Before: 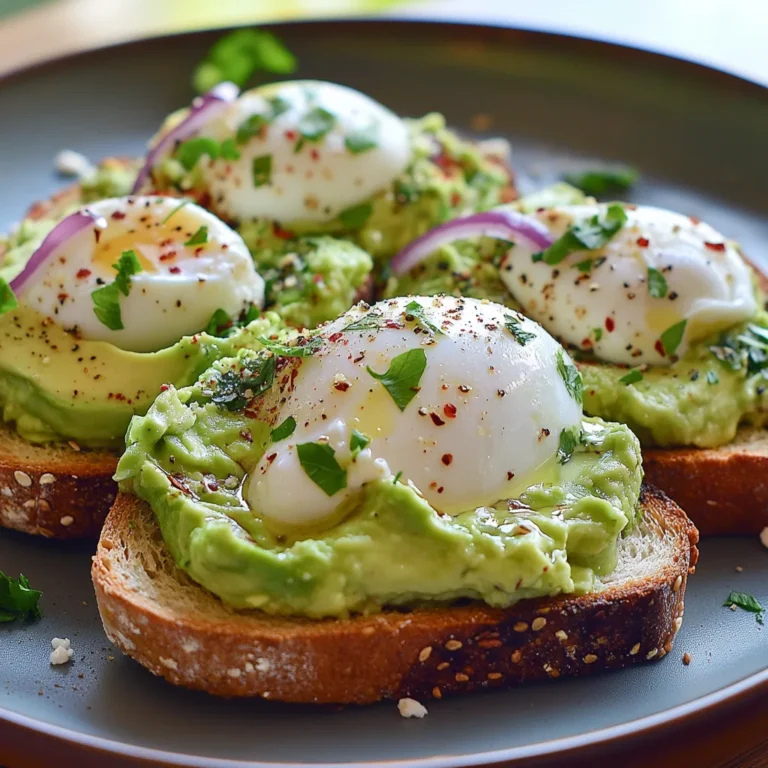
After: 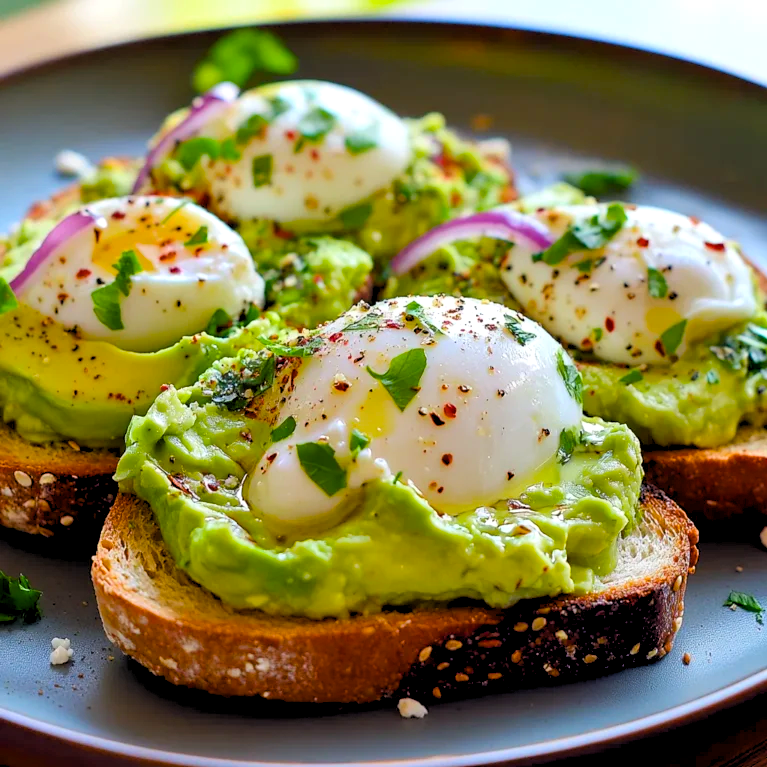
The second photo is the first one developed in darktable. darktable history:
color balance rgb: linear chroma grading › global chroma 15%, perceptual saturation grading › global saturation 30%
rgb levels: levels [[0.013, 0.434, 0.89], [0, 0.5, 1], [0, 0.5, 1]]
